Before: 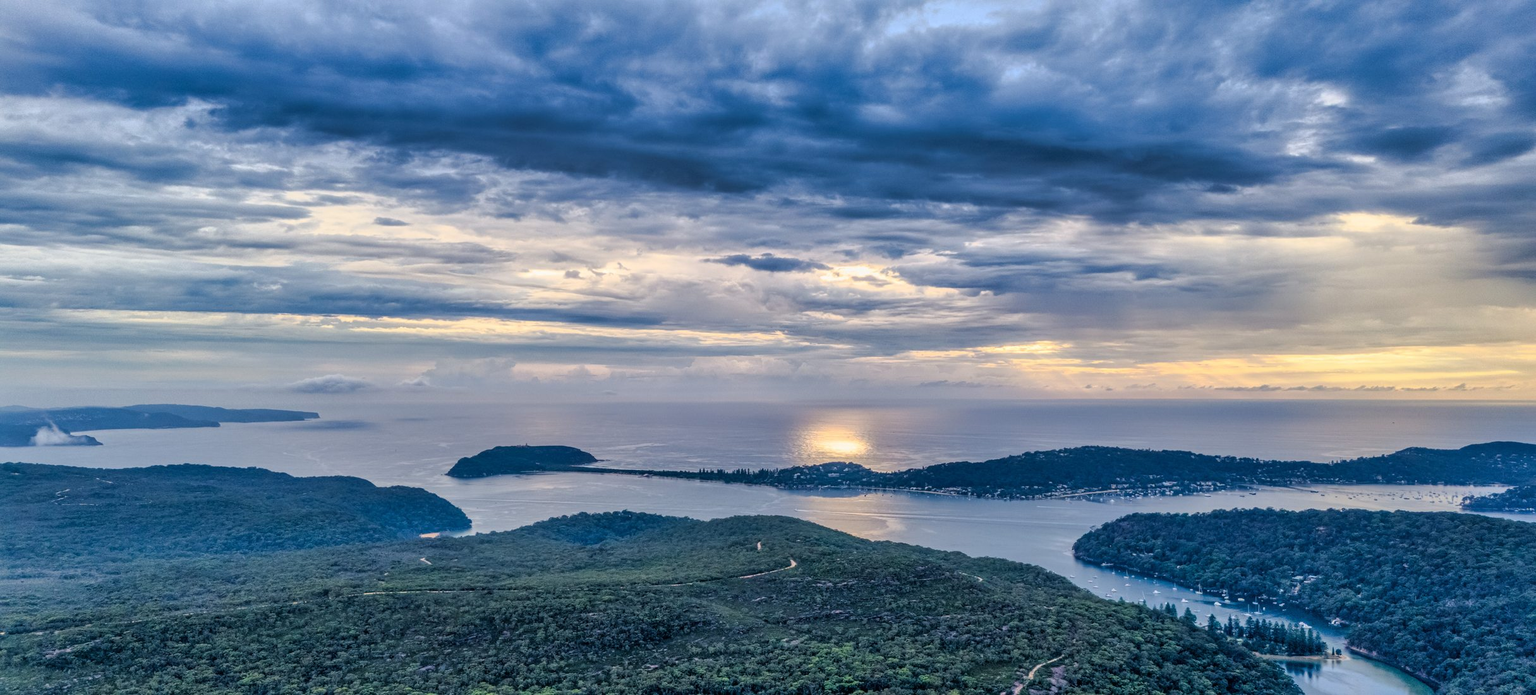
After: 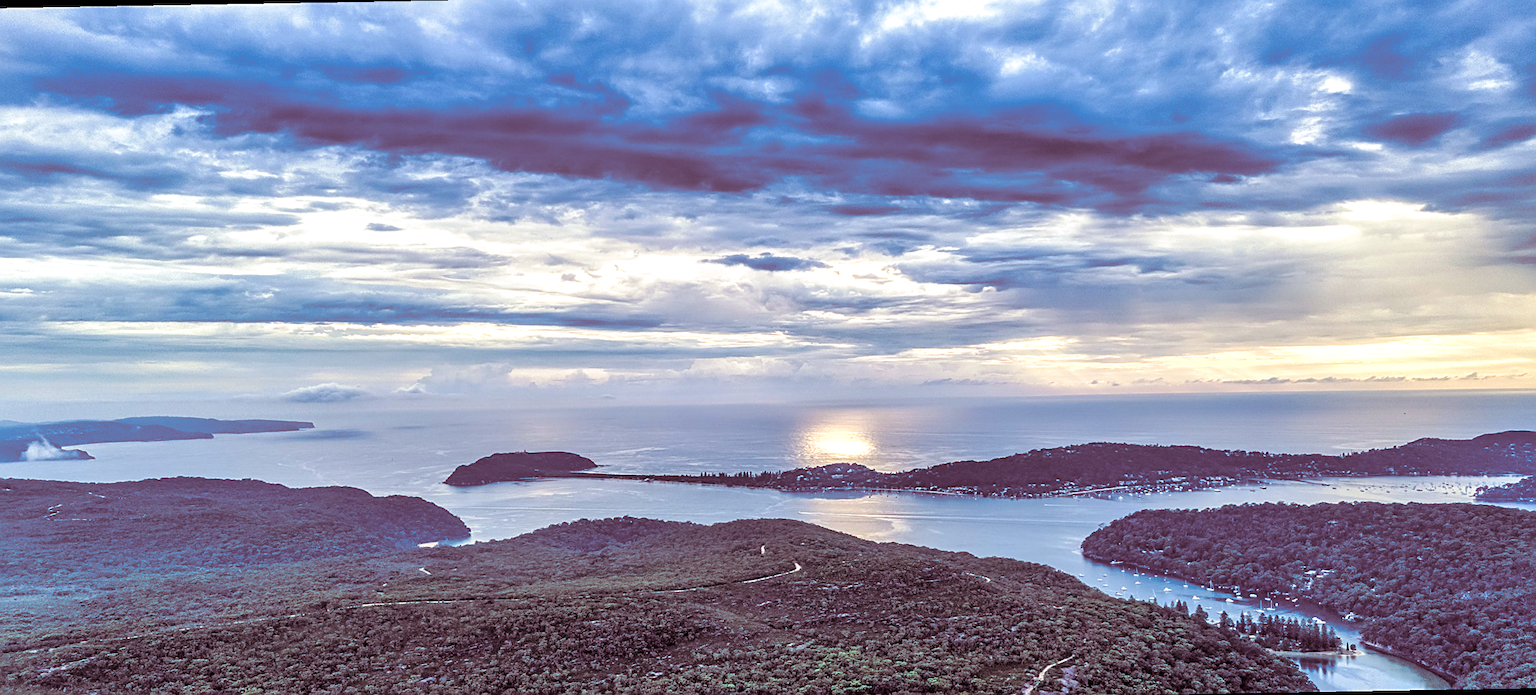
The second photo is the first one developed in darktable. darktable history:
exposure: black level correction 0, exposure 0.6 EV, compensate exposure bias true, compensate highlight preservation false
white balance: red 0.988, blue 1.017
rotate and perspective: rotation -1°, crop left 0.011, crop right 0.989, crop top 0.025, crop bottom 0.975
split-toning: on, module defaults
sharpen: on, module defaults
